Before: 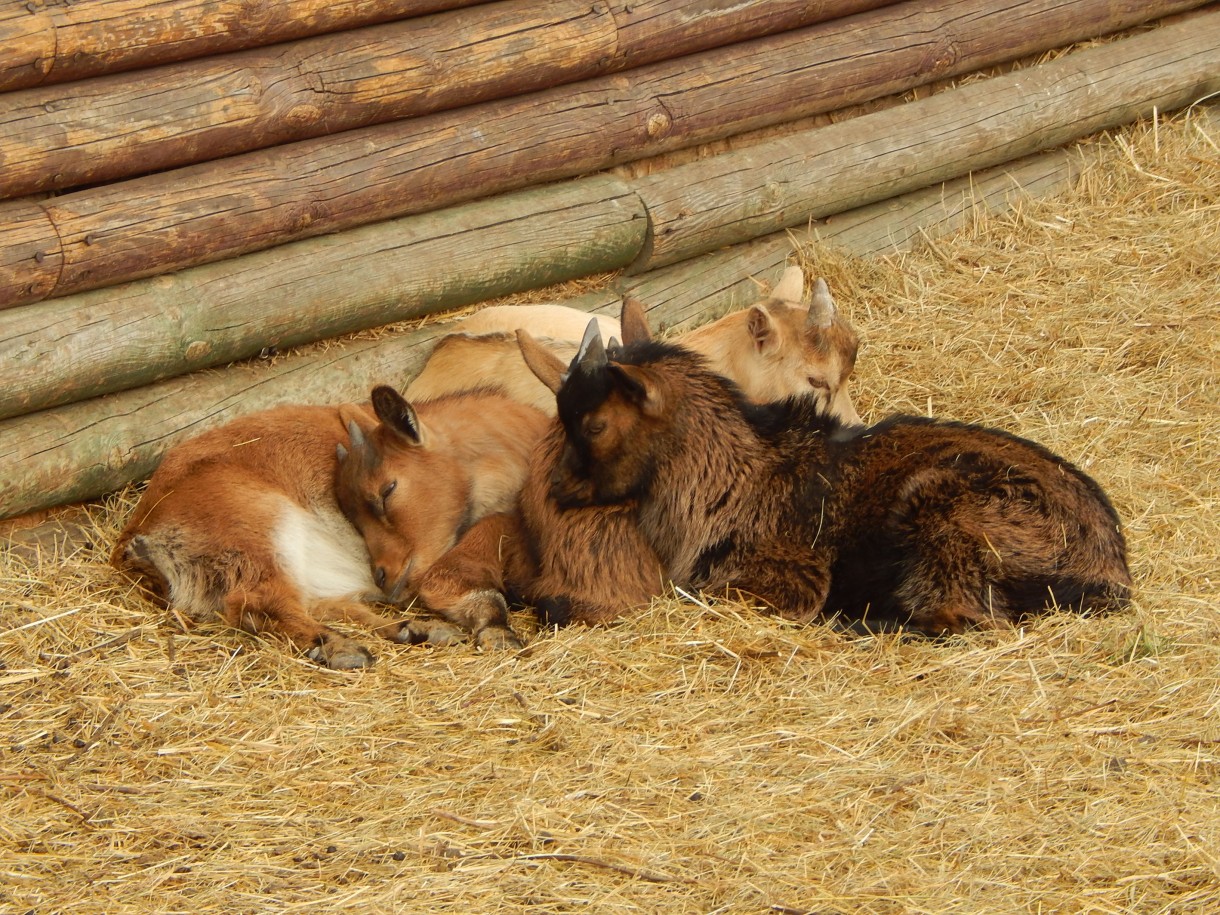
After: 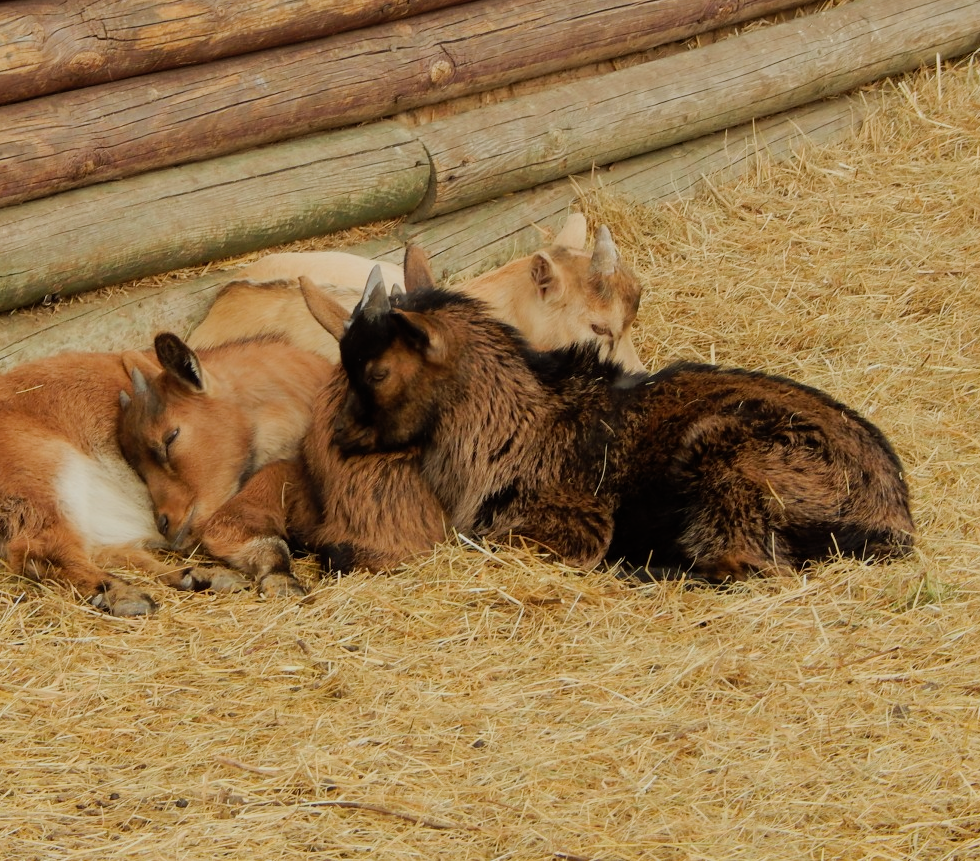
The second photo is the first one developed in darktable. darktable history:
crop and rotate: left 17.849%, top 5.867%, right 1.768%
filmic rgb: black relative exposure -7.65 EV, white relative exposure 4.56 EV, threshold 5.95 EV, hardness 3.61, enable highlight reconstruction true
